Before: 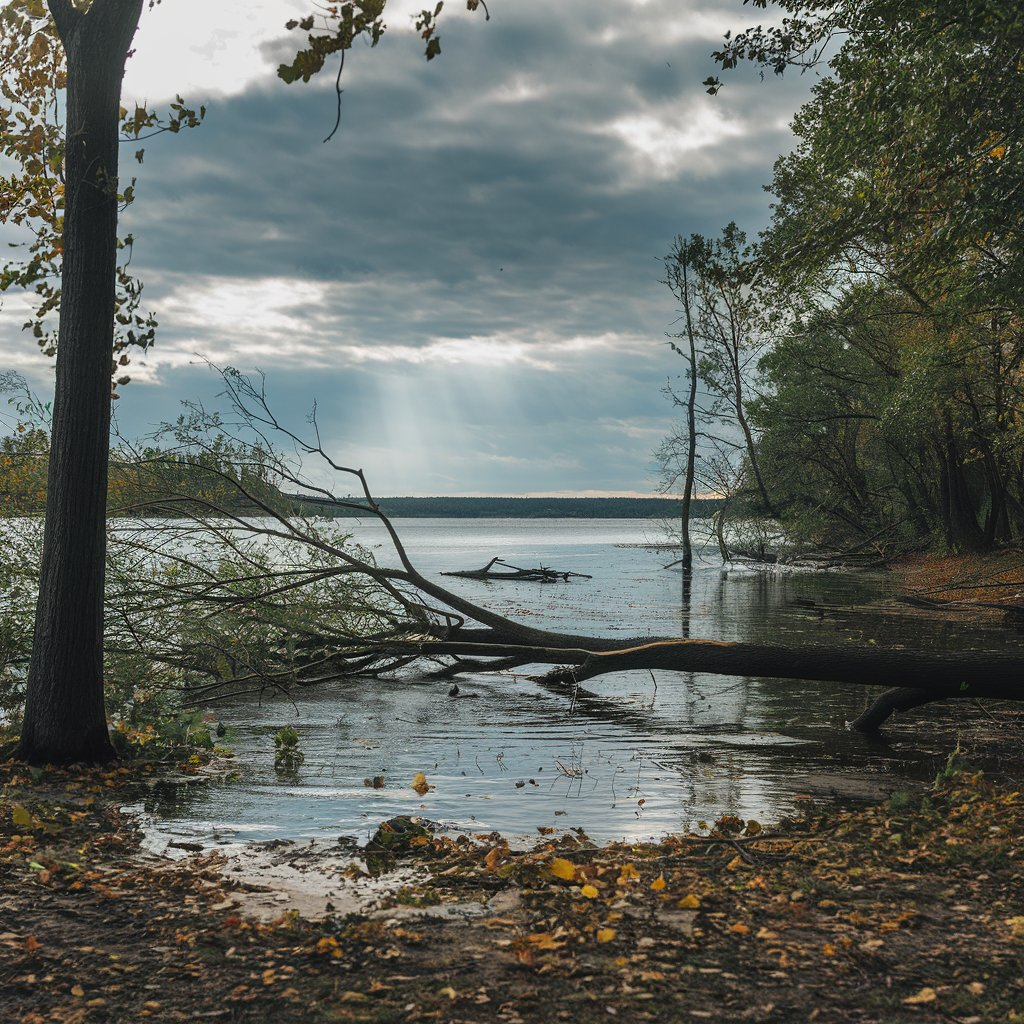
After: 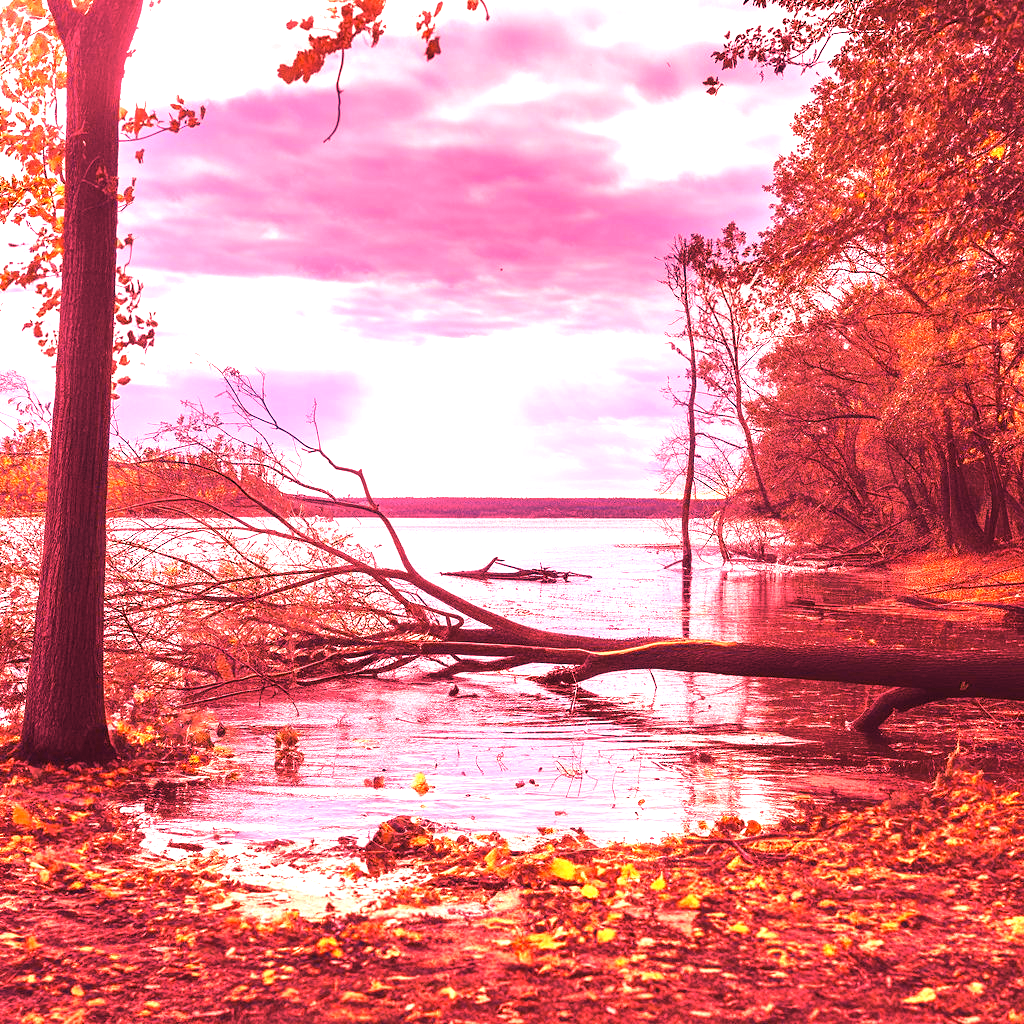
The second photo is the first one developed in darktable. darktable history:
velvia: strength 15%
base curve: preserve colors none
color correction: highlights a* -5.94, highlights b* 11.19
white balance: red 4.26, blue 1.802
